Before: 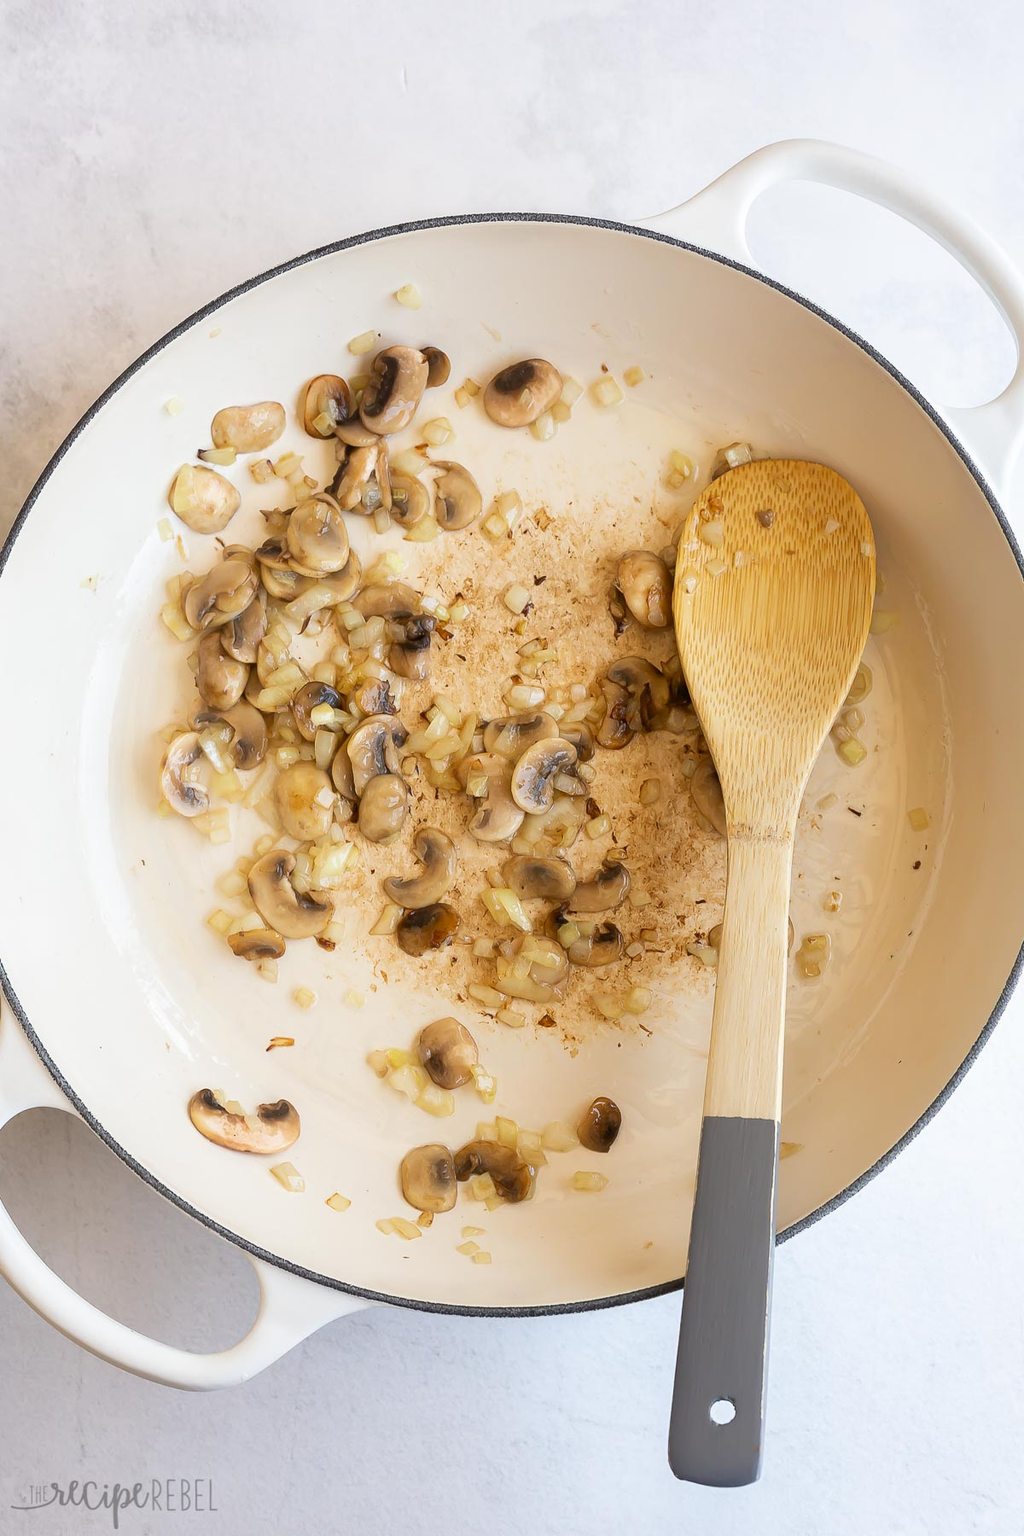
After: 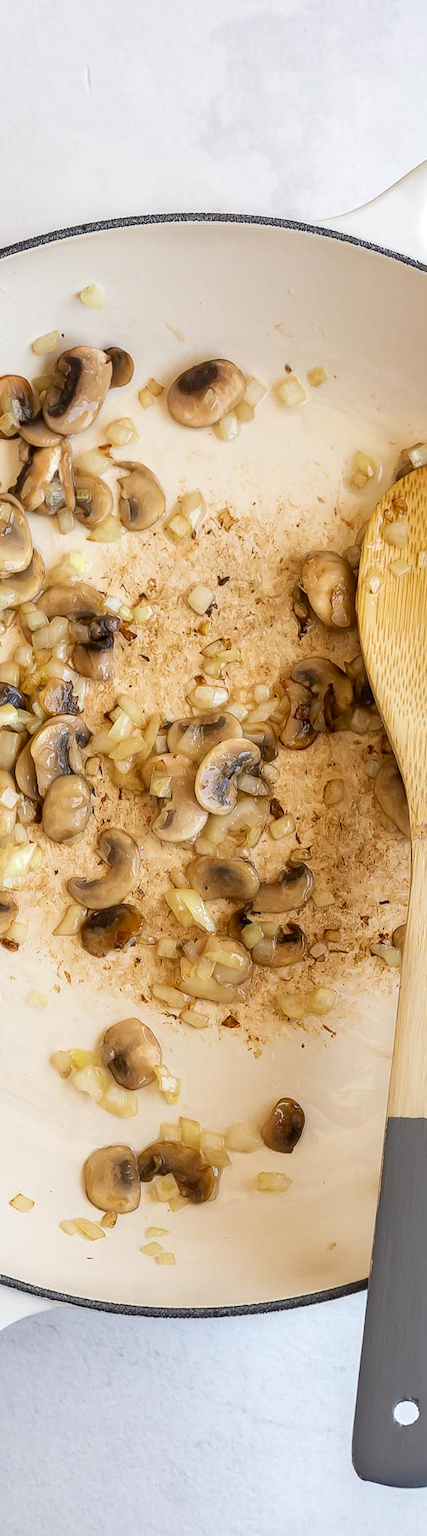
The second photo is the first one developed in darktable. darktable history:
crop: left 30.929%, right 27.306%
local contrast: on, module defaults
color correction: highlights b* 0.048, saturation 0.99
